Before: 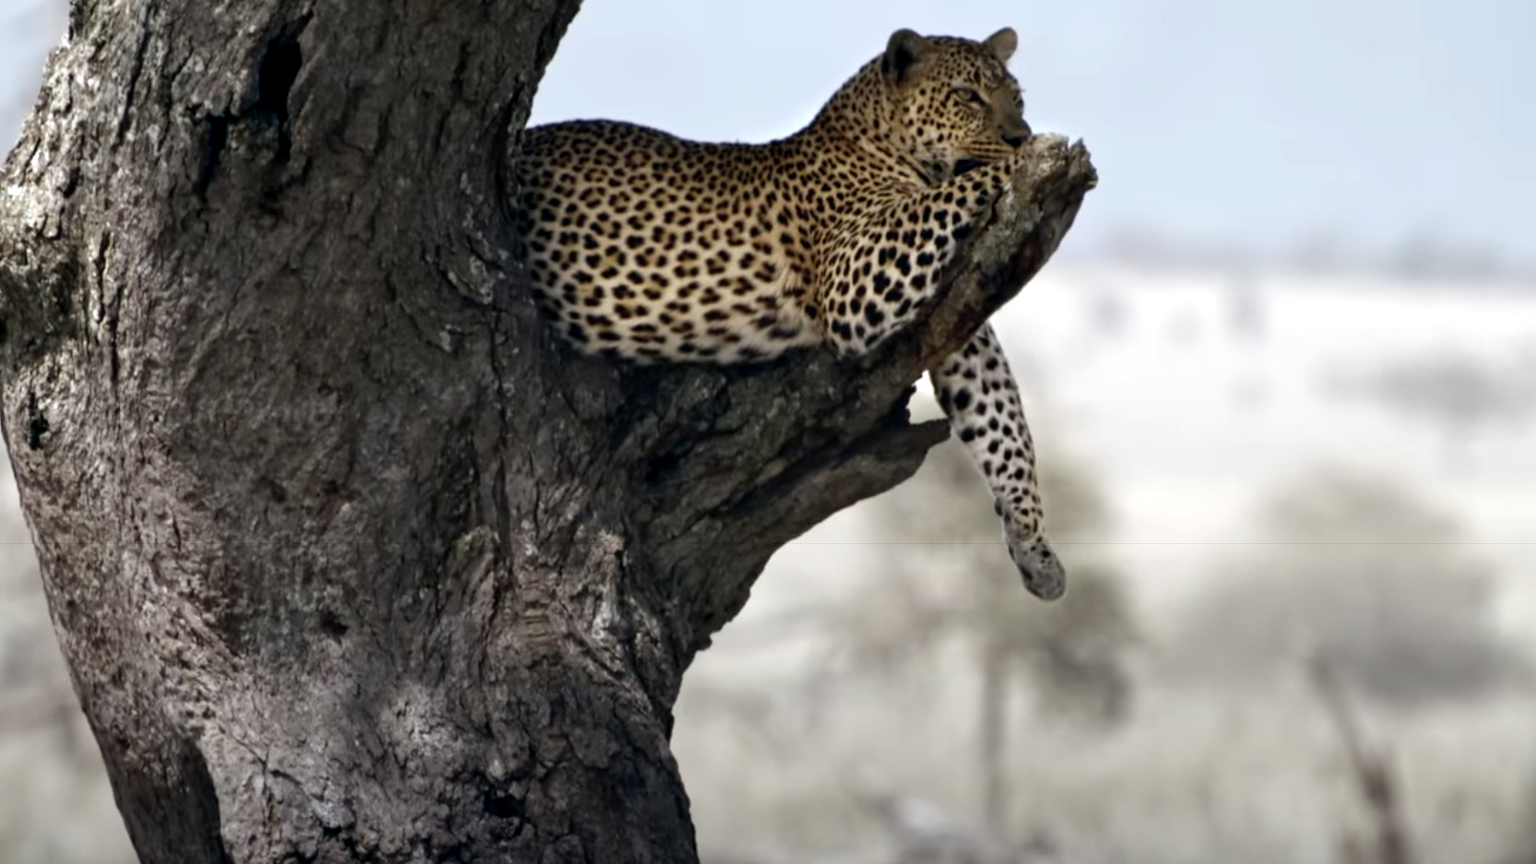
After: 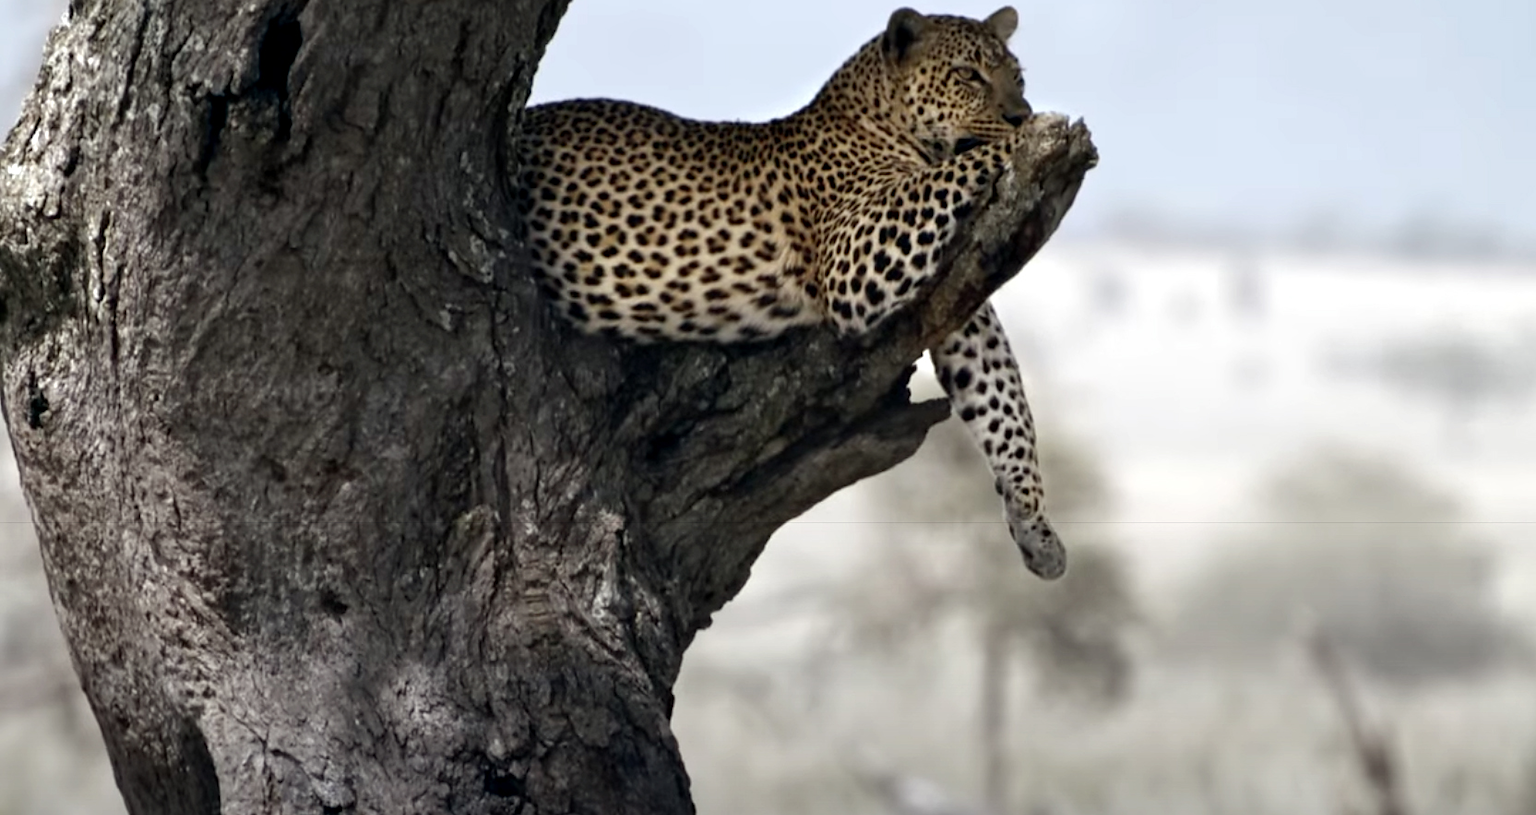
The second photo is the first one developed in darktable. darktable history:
sharpen: radius 1.279, amount 0.29, threshold 0.062
crop and rotate: top 2.56%, bottom 3.082%
contrast brightness saturation: saturation -0.054
